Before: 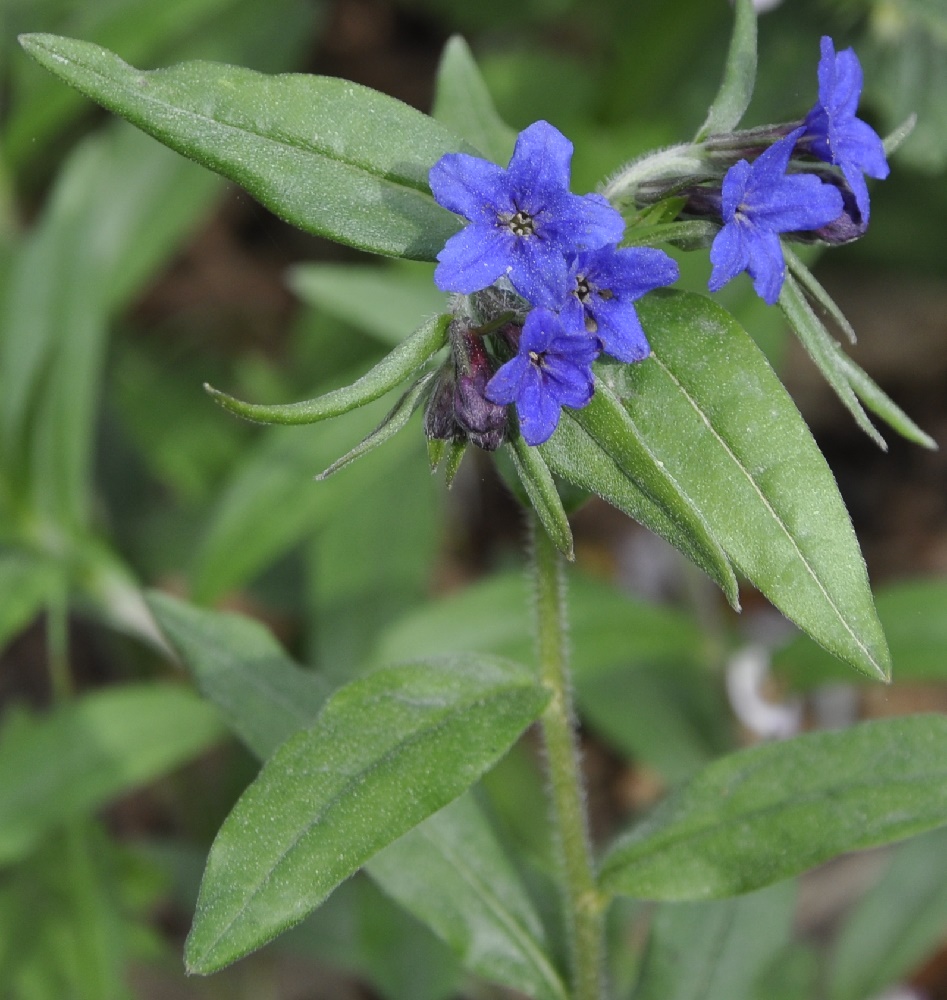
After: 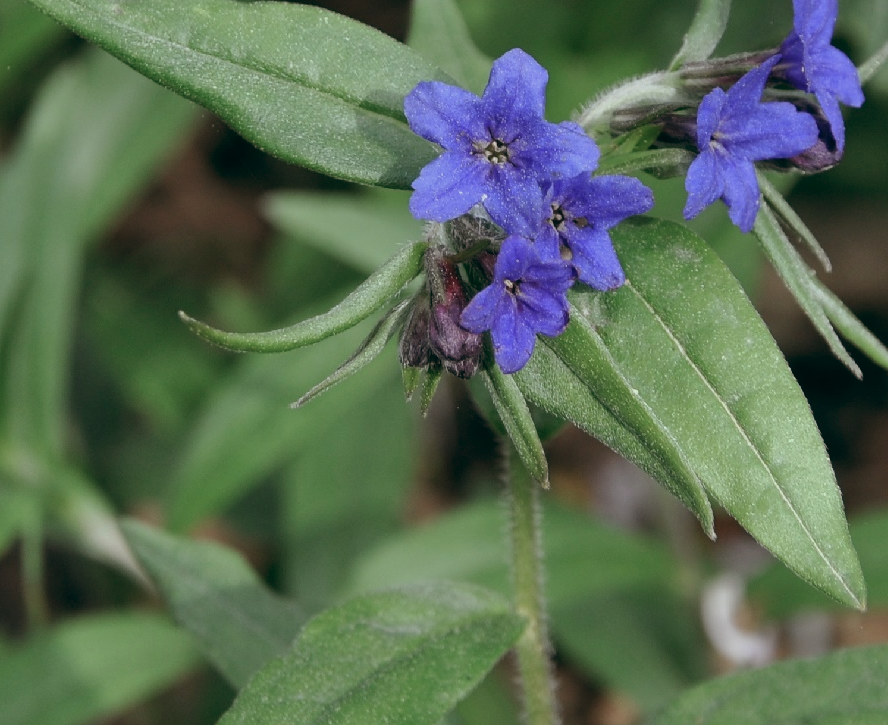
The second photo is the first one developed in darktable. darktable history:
crop: left 2.737%, top 7.287%, right 3.421%, bottom 20.179%
color balance: lift [1, 0.994, 1.002, 1.006], gamma [0.957, 1.081, 1.016, 0.919], gain [0.97, 0.972, 1.01, 1.028], input saturation 91.06%, output saturation 79.8%
